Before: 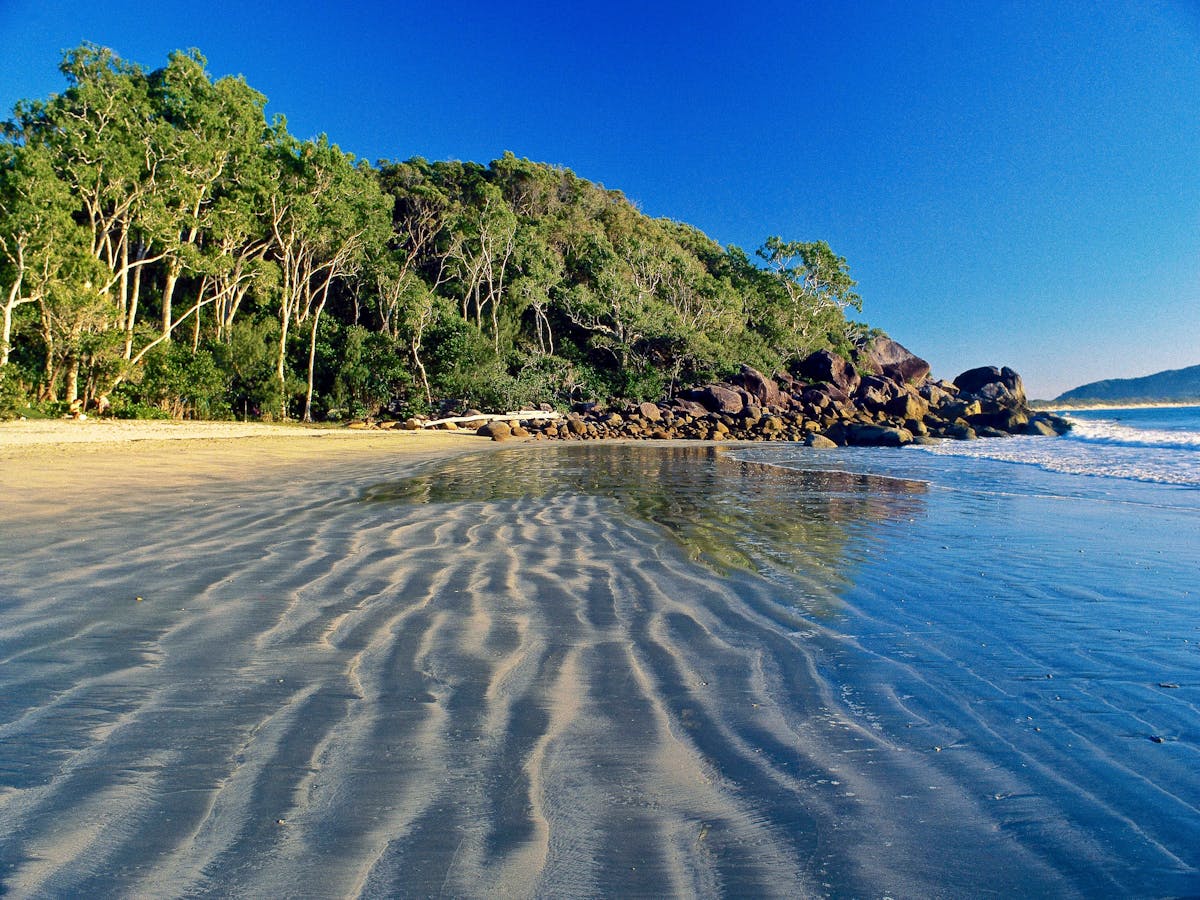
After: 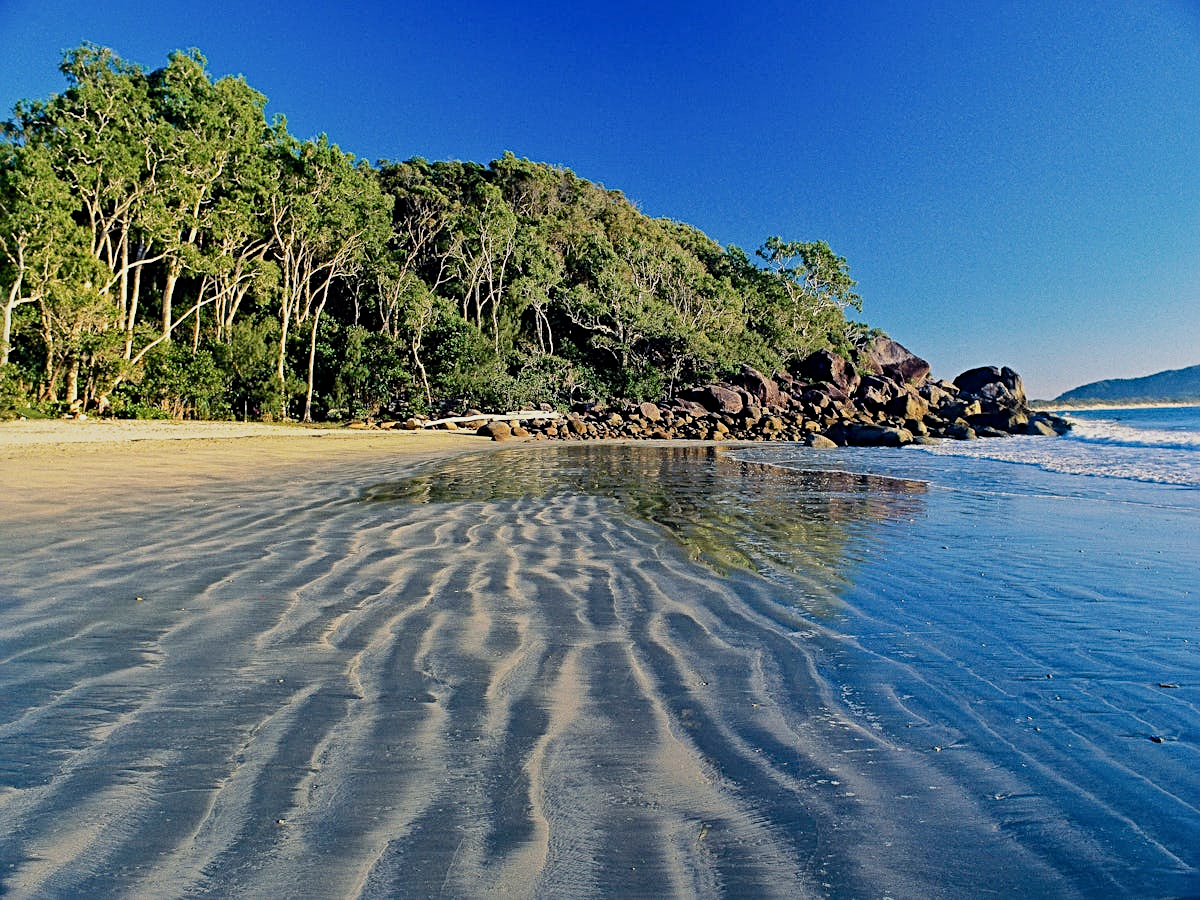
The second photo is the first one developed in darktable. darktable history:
sharpen: radius 3.097
filmic rgb: black relative exposure -7.99 EV, white relative exposure 3.82 EV, threshold 5.97 EV, hardness 4.38, enable highlight reconstruction true
